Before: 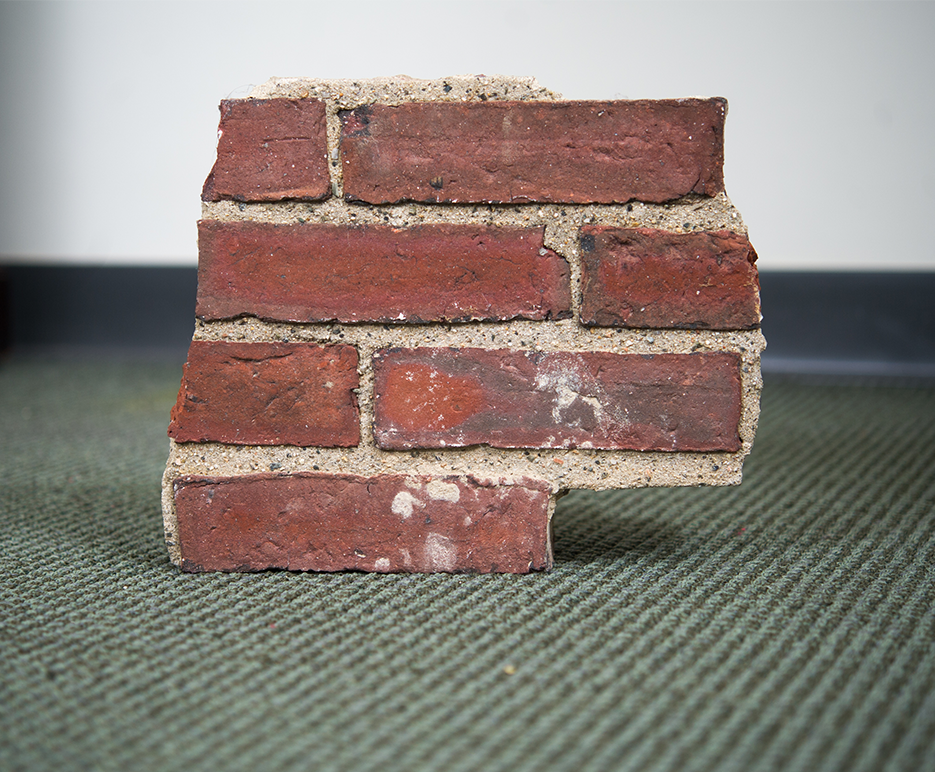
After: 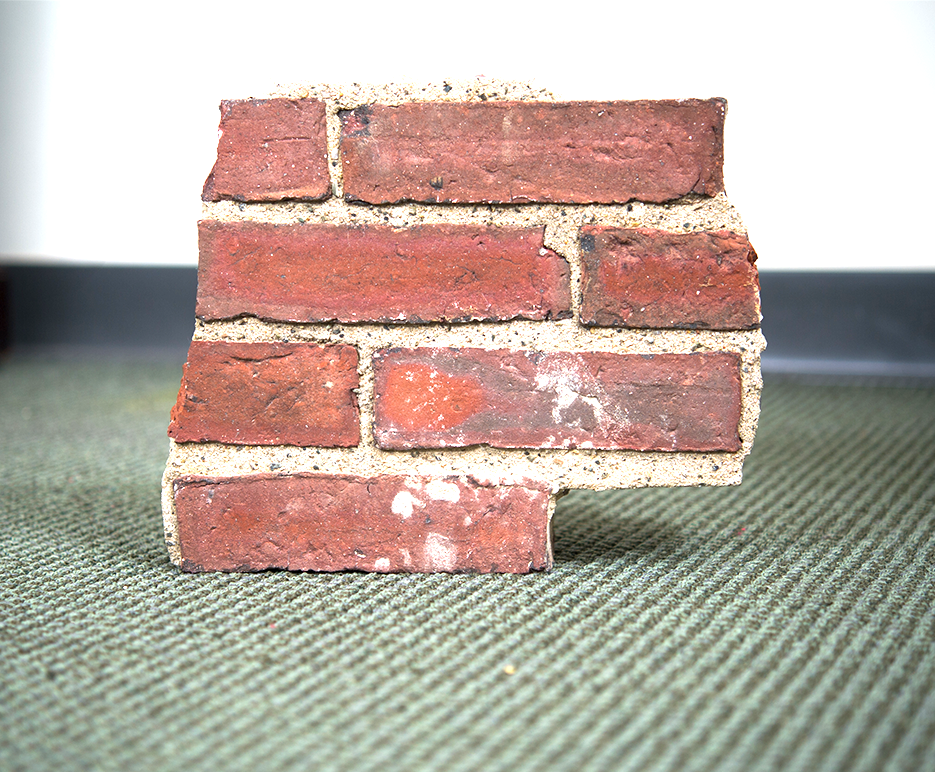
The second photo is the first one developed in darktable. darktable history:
exposure: black level correction 0.001, exposure 1.132 EV, compensate highlight preservation false
tone equalizer: on, module defaults
